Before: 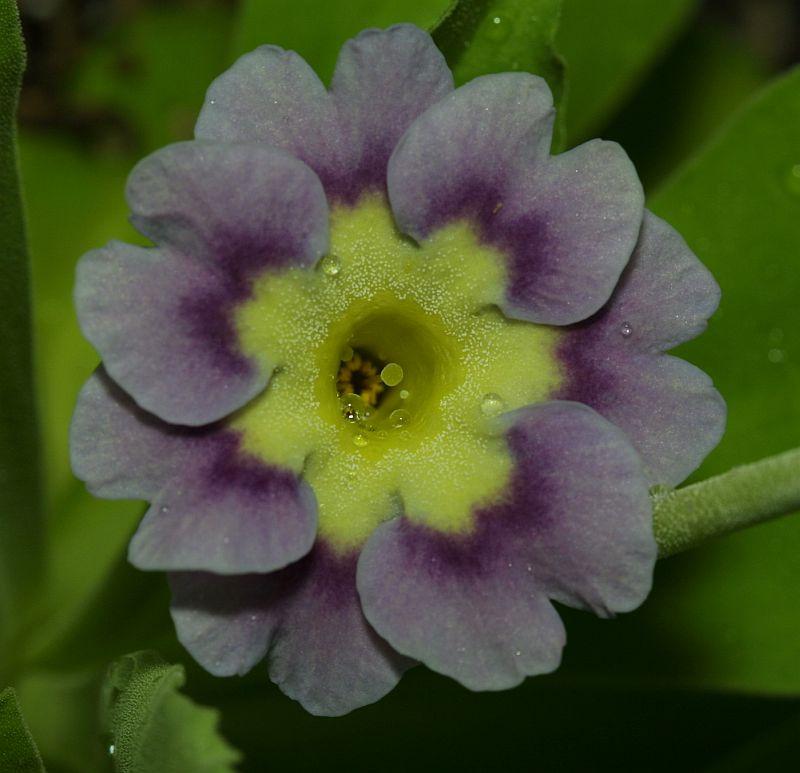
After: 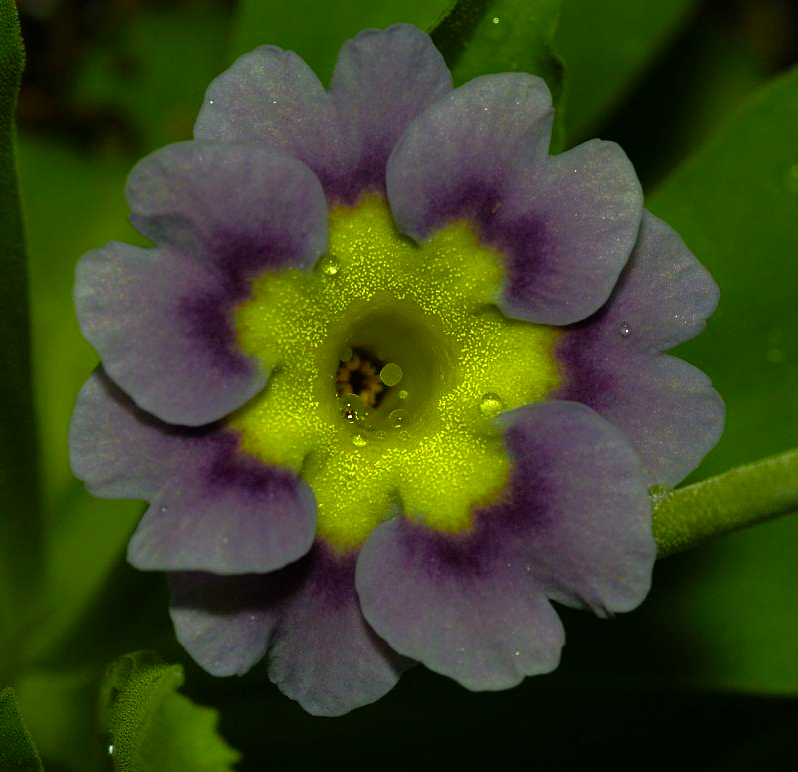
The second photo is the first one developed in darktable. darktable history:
tone equalizer: -8 EV -0.739 EV, -7 EV -0.726 EV, -6 EV -0.639 EV, -5 EV -0.419 EV, -3 EV 0.401 EV, -2 EV 0.6 EV, -1 EV 0.701 EV, +0 EV 0.756 EV
crop and rotate: left 0.165%, bottom 0.004%
color zones: curves: ch0 [(0.224, 0.526) (0.75, 0.5)]; ch1 [(0.055, 0.526) (0.224, 0.761) (0.377, 0.526) (0.75, 0.5)]
shadows and highlights: shadows 37.17, highlights -26.92, soften with gaussian
color balance rgb: highlights gain › luminance 7.442%, highlights gain › chroma 0.925%, highlights gain › hue 50.04°, perceptual saturation grading › global saturation 30.719%, global vibrance 5.284%
base curve: curves: ch0 [(0, 0) (0.564, 0.291) (0.802, 0.731) (1, 1)]
